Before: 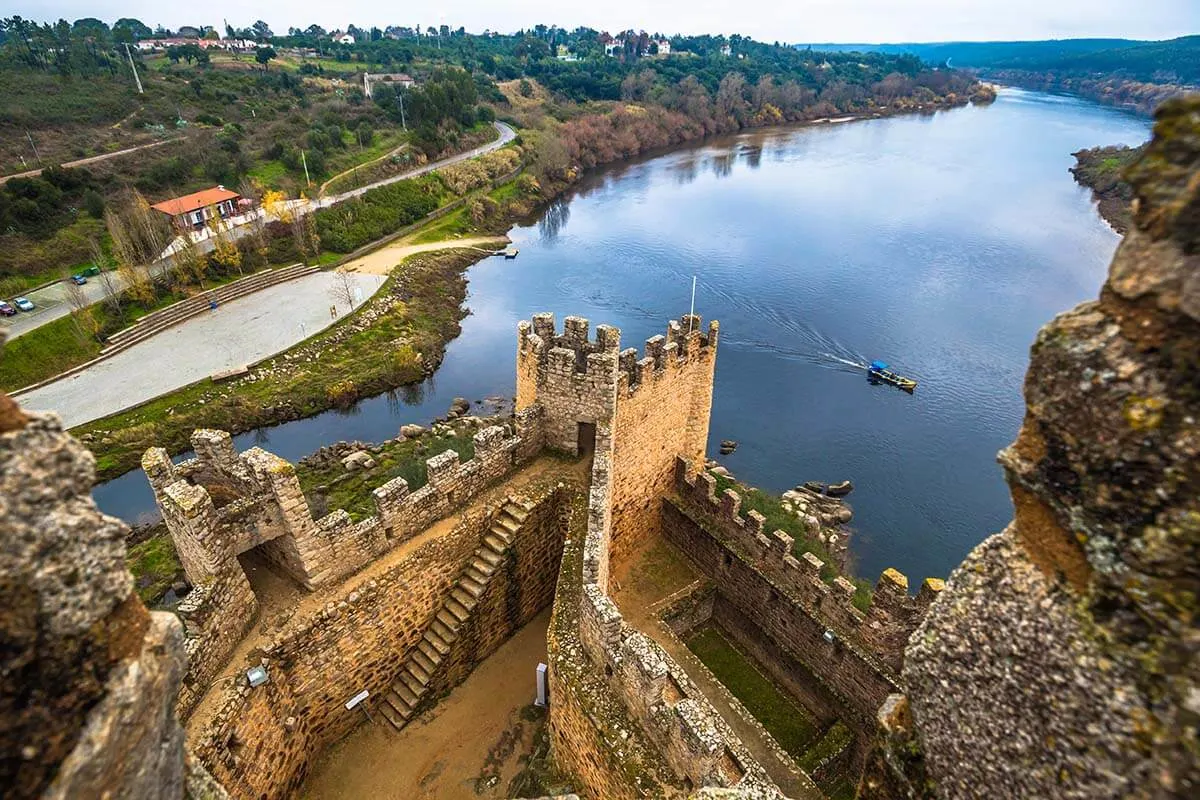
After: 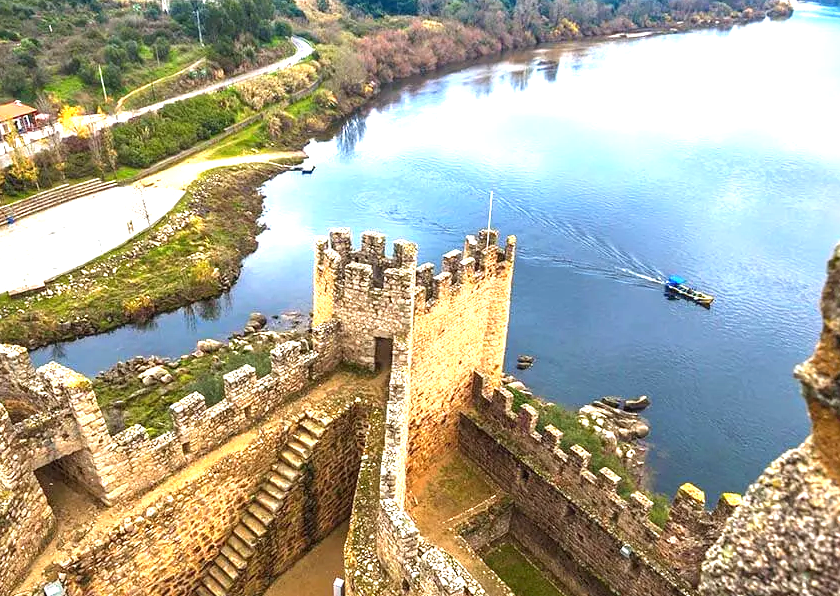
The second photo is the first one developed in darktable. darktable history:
exposure: black level correction 0, exposure 1.17 EV, compensate highlight preservation false
crop and rotate: left 16.949%, top 10.804%, right 13.04%, bottom 14.696%
